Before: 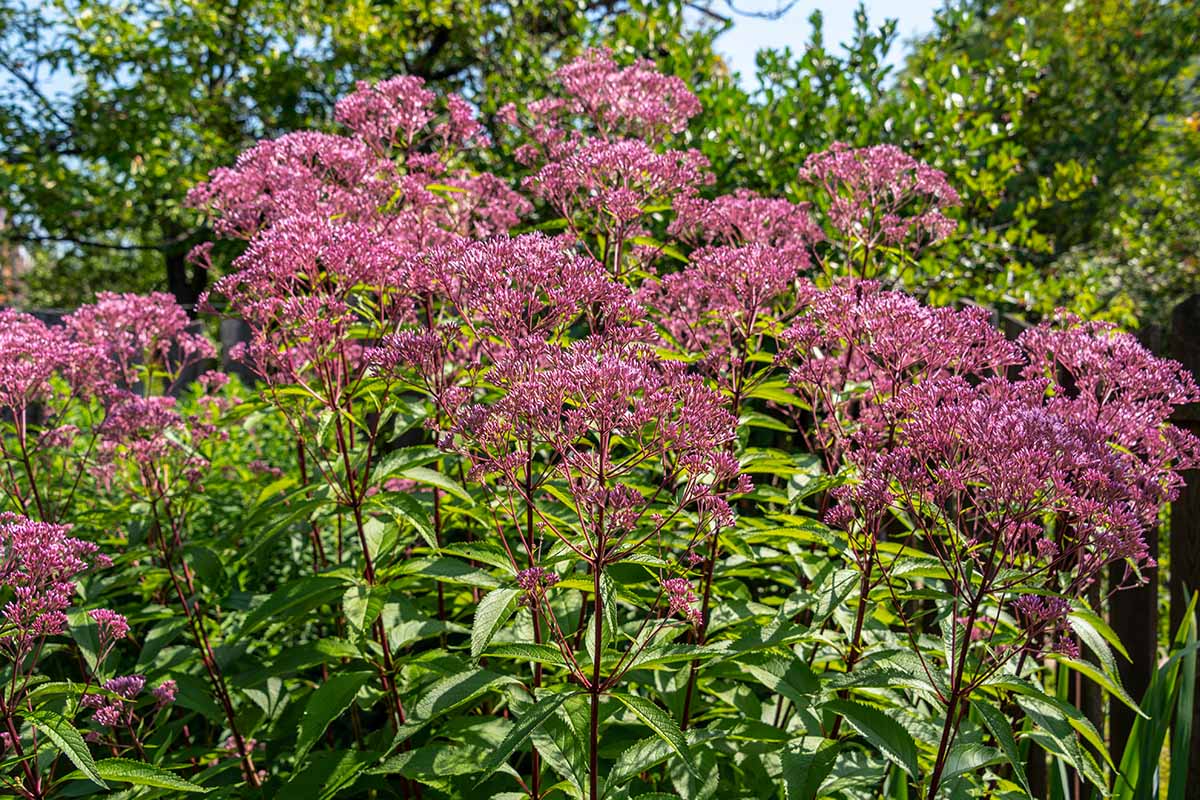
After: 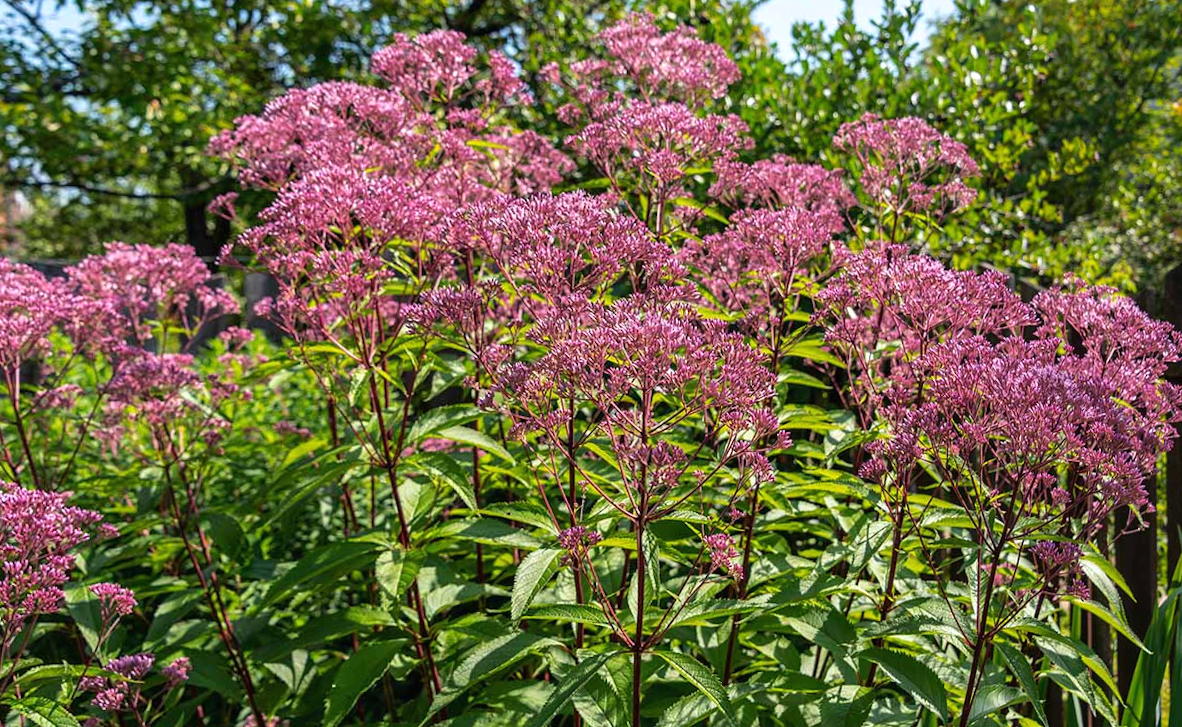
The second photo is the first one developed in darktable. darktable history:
exposure: black level correction -0.001, exposure 0.08 EV, compensate highlight preservation false
rotate and perspective: rotation -0.013°, lens shift (vertical) -0.027, lens shift (horizontal) 0.178, crop left 0.016, crop right 0.989, crop top 0.082, crop bottom 0.918
